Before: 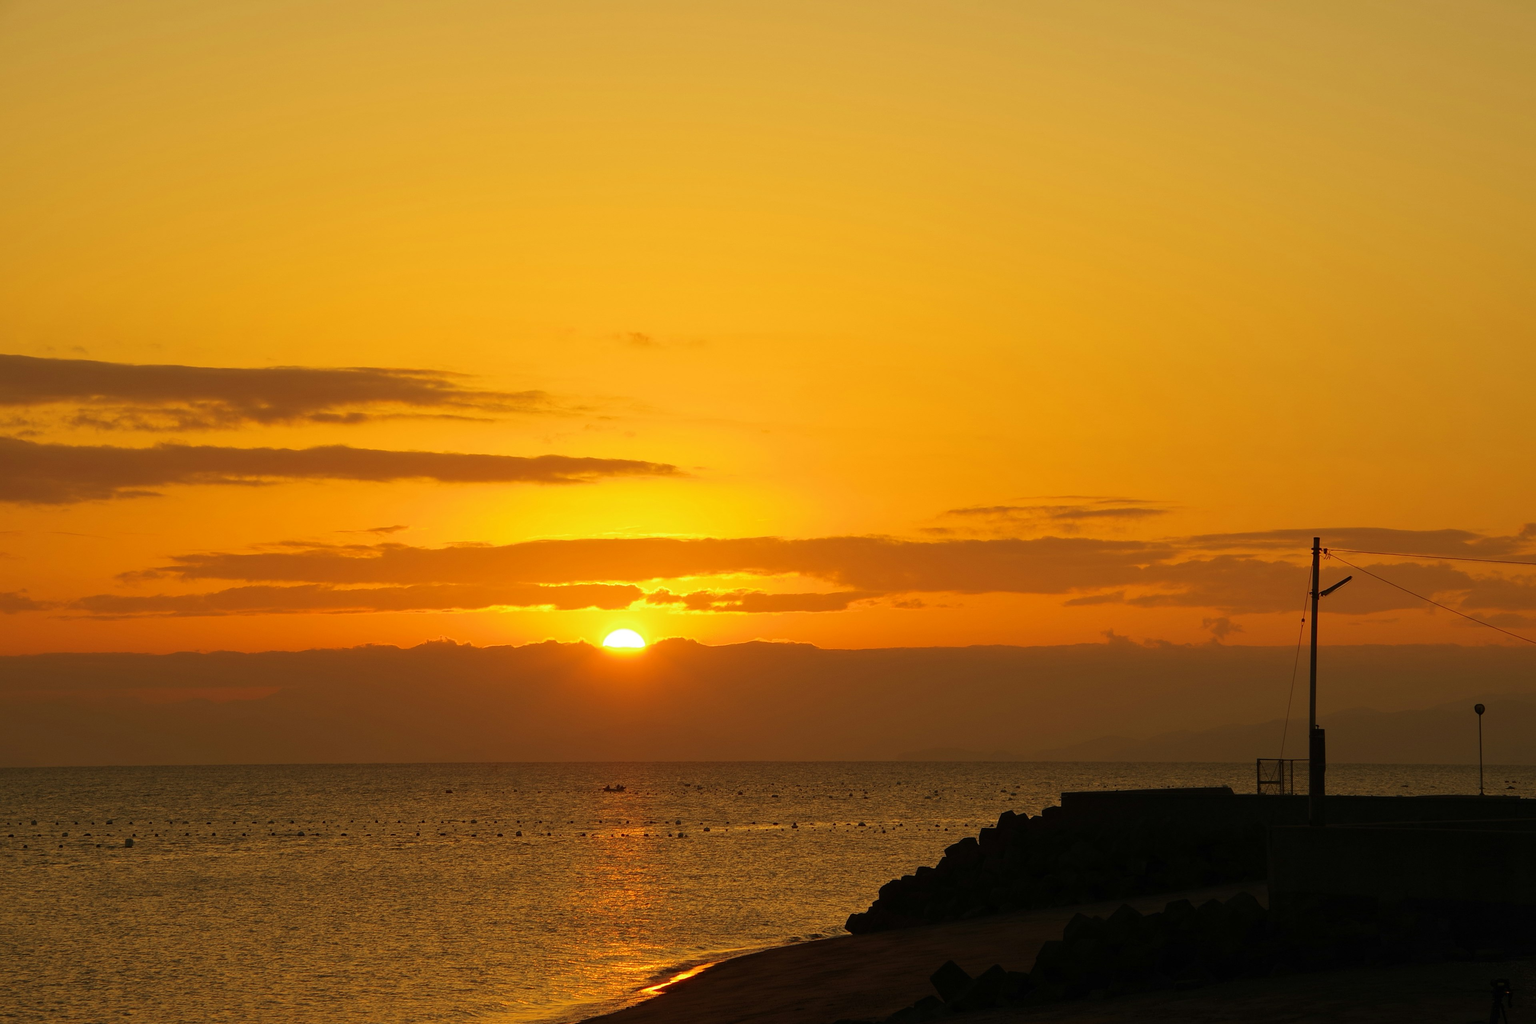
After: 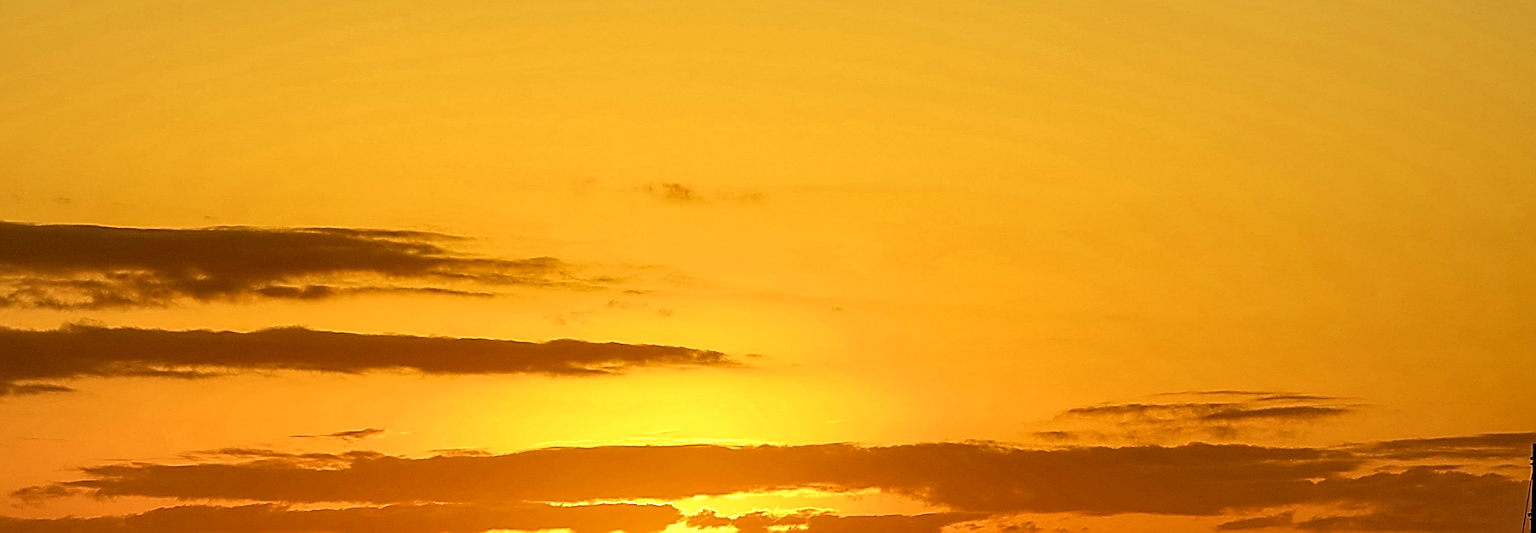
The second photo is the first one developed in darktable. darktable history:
sharpen: radius 3.143, amount 1.721
crop: left 6.925%, top 18.388%, right 14.282%, bottom 40.575%
local contrast: highlights 4%, shadows 2%, detail 182%
